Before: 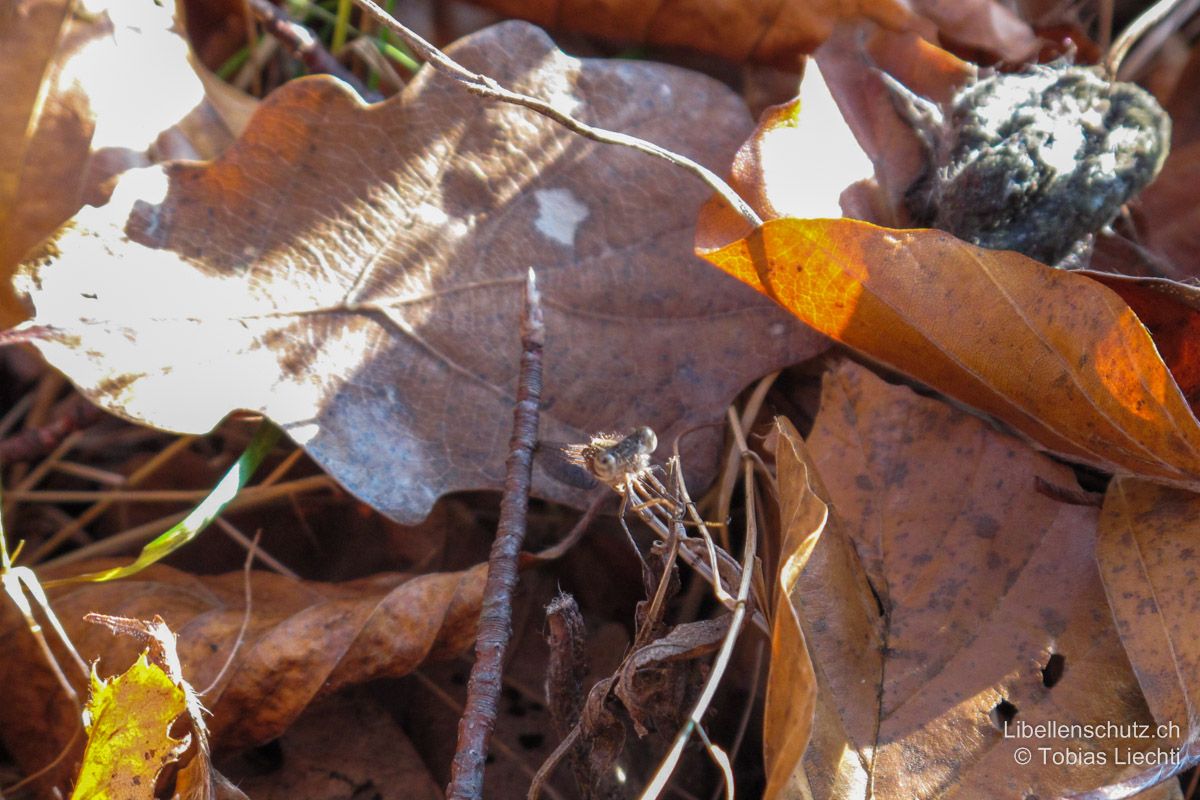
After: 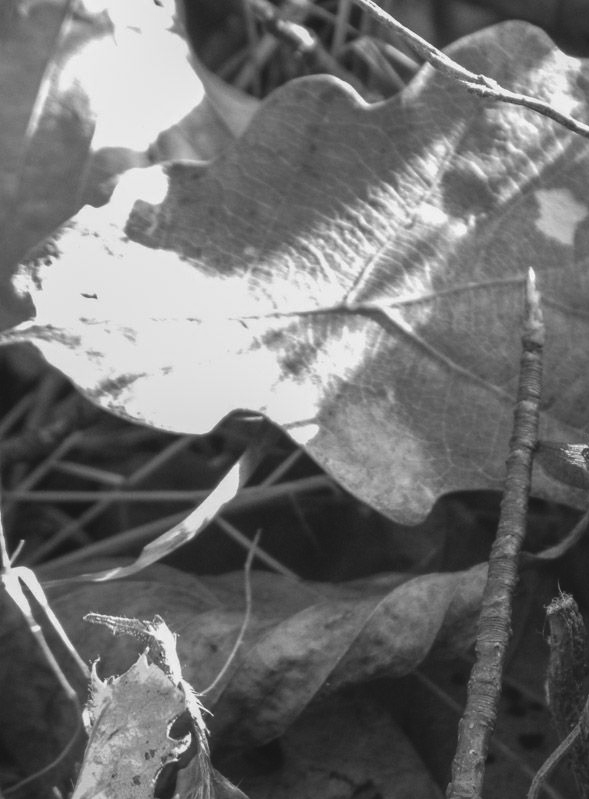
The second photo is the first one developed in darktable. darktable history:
exposure: black level correction -0.008, exposure 0.067 EV, compensate highlight preservation false
crop and rotate: left 0%, top 0%, right 50.845%
color calibration: output gray [0.267, 0.423, 0.261, 0], illuminant same as pipeline (D50), adaptation none (bypass)
